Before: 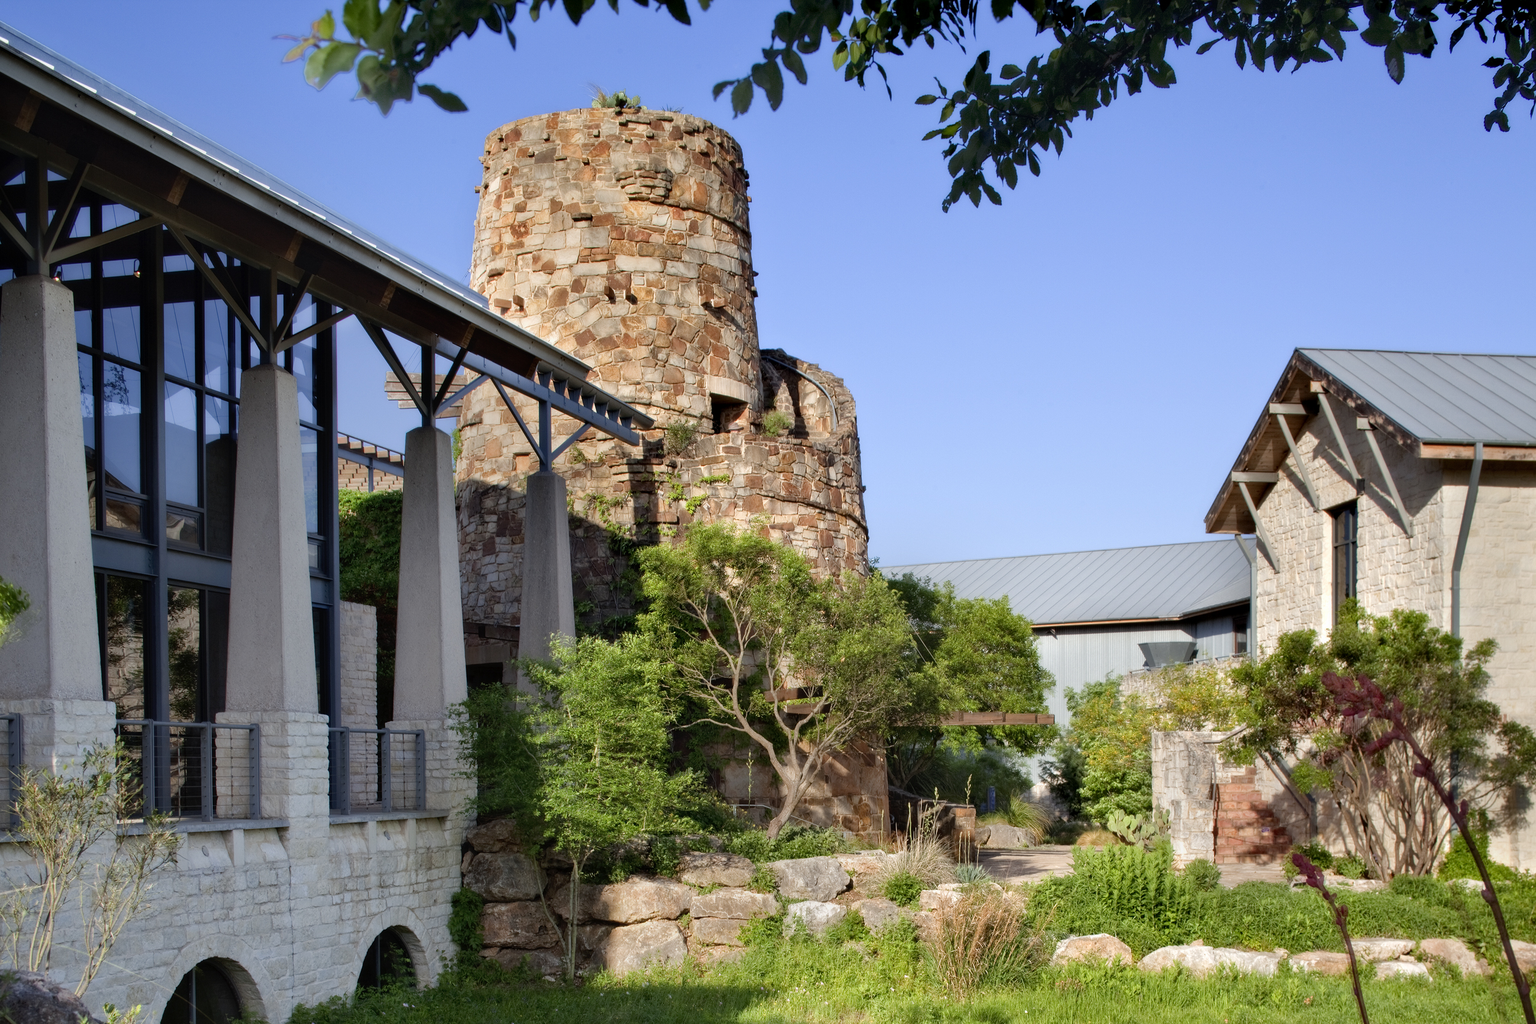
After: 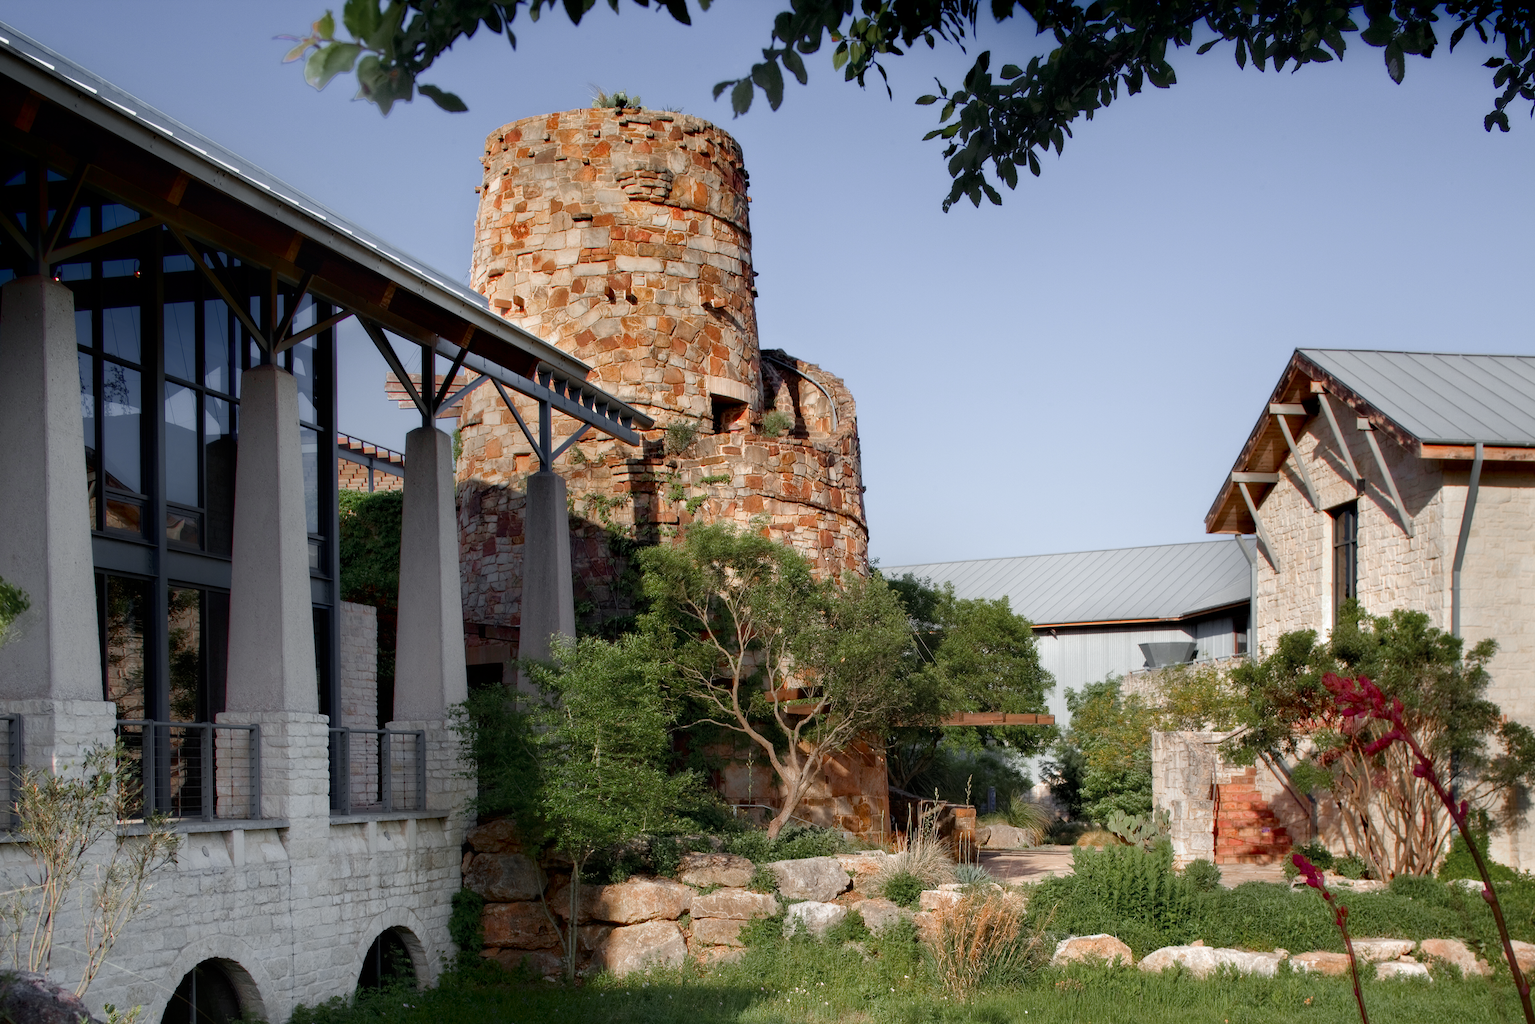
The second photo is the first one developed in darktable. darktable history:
color zones: curves: ch0 [(0, 0.48) (0.209, 0.398) (0.305, 0.332) (0.429, 0.493) (0.571, 0.5) (0.714, 0.5) (0.857, 0.5) (1, 0.48)]; ch1 [(0, 0.736) (0.143, 0.625) (0.225, 0.371) (0.429, 0.256) (0.571, 0.241) (0.714, 0.213) (0.857, 0.48) (1, 0.736)]; ch2 [(0, 0.448) (0.143, 0.498) (0.286, 0.5) (0.429, 0.5) (0.571, 0.5) (0.714, 0.5) (0.857, 0.5) (1, 0.448)]
shadows and highlights: shadows -70, highlights 35, soften with gaussian
